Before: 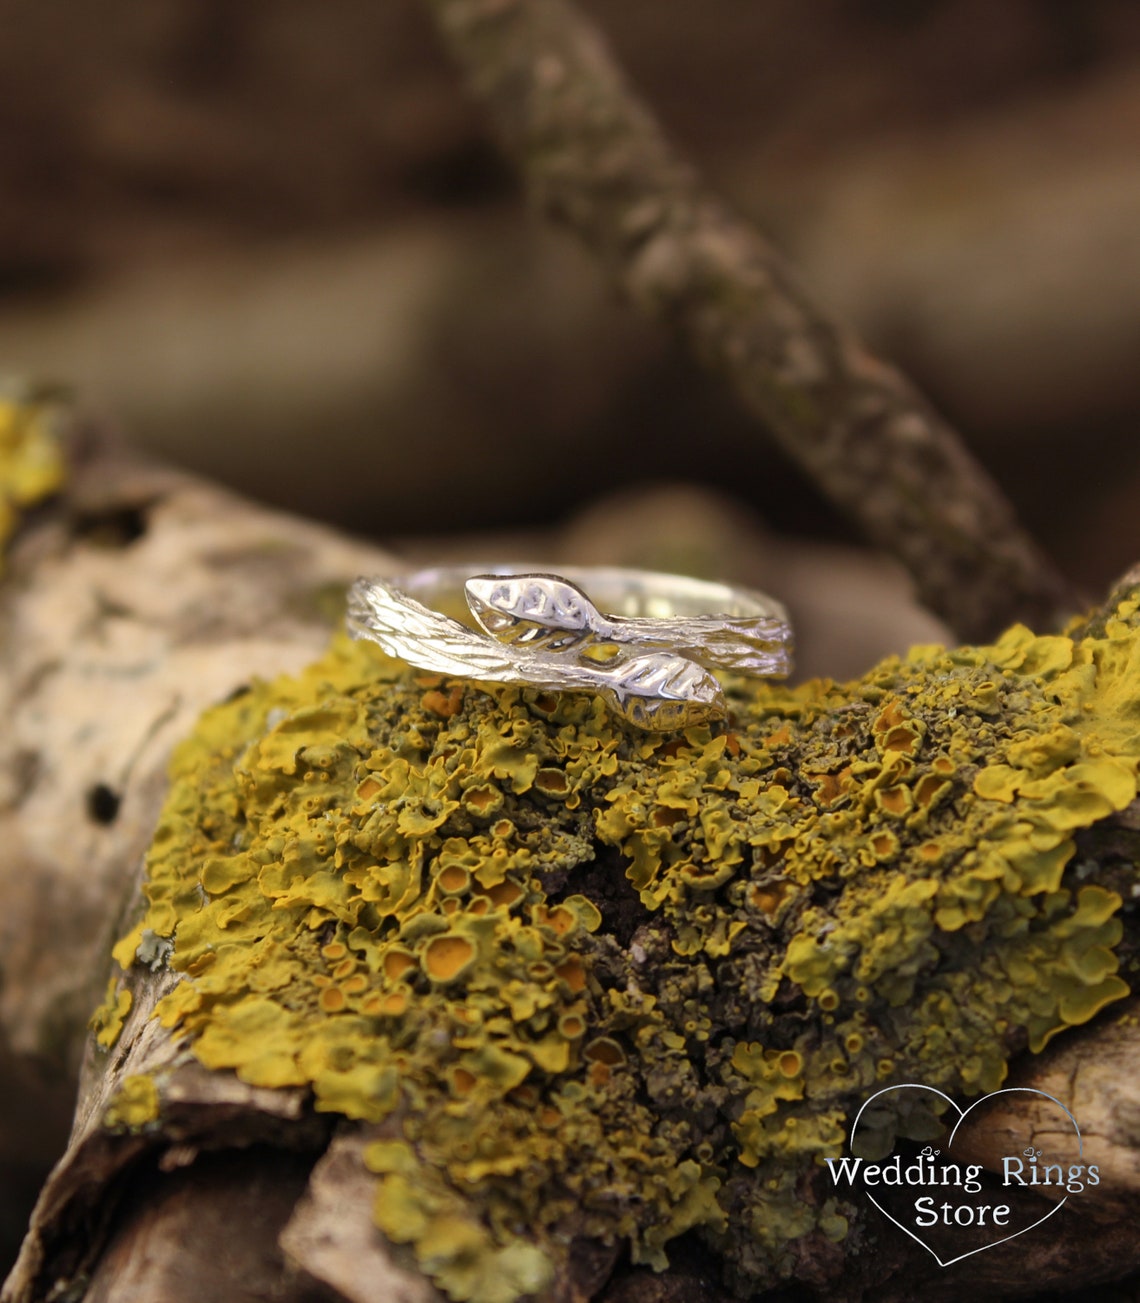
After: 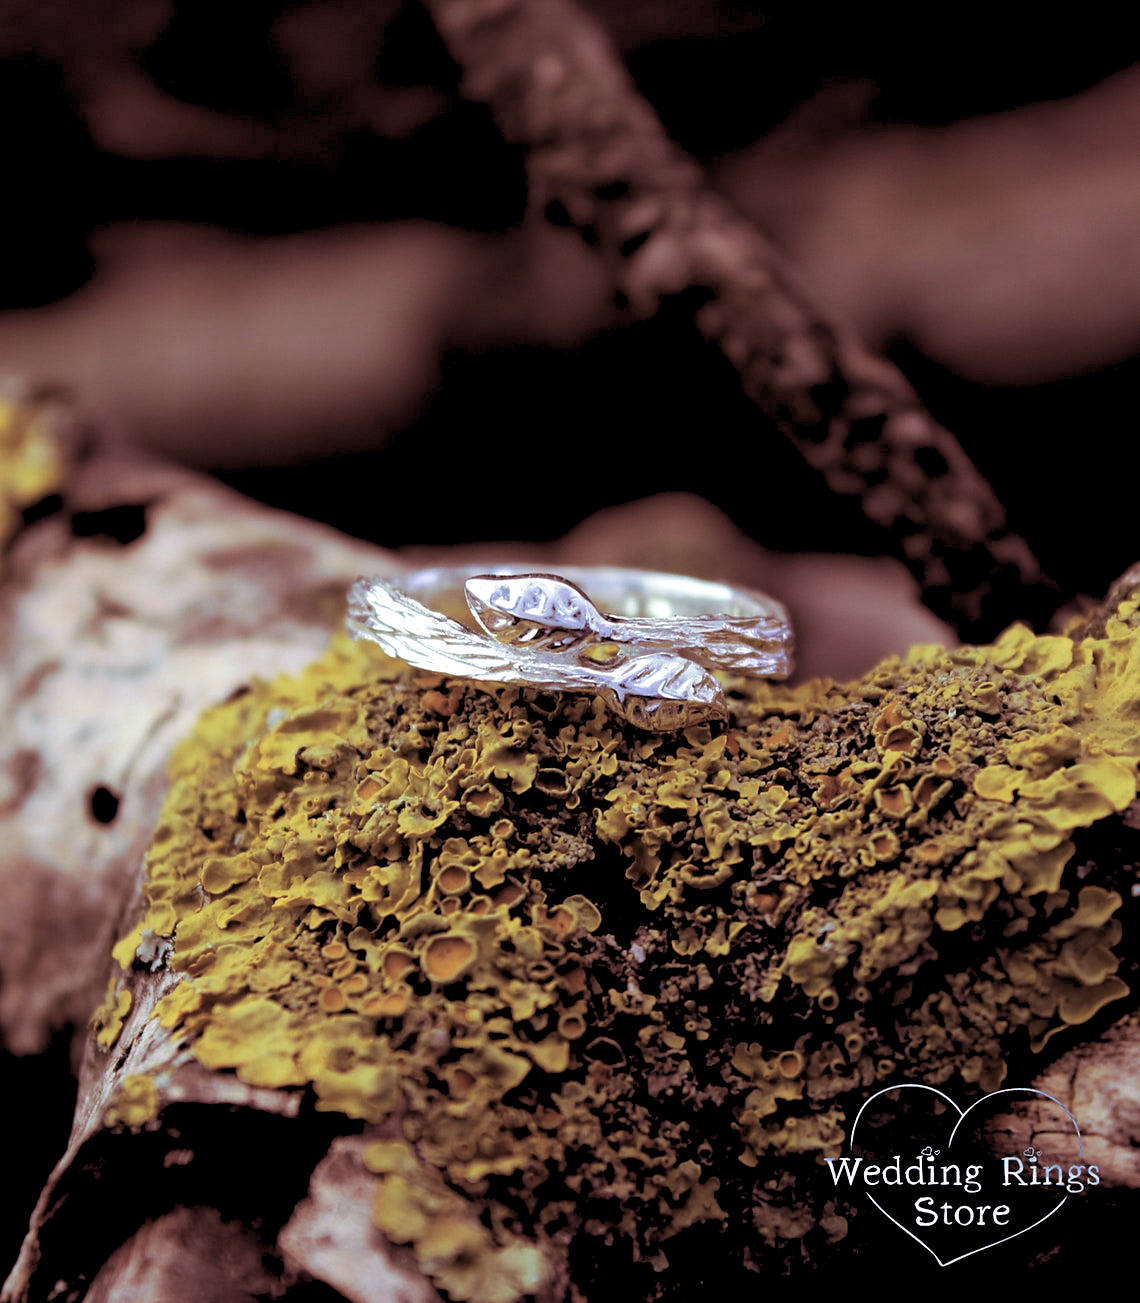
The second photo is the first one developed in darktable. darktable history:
color calibration: illuminant custom, x 0.39, y 0.392, temperature 3856.94 K
split-toning: on, module defaults
rgb levels: levels [[0.029, 0.461, 0.922], [0, 0.5, 1], [0, 0.5, 1]]
sharpen: amount 0.2
